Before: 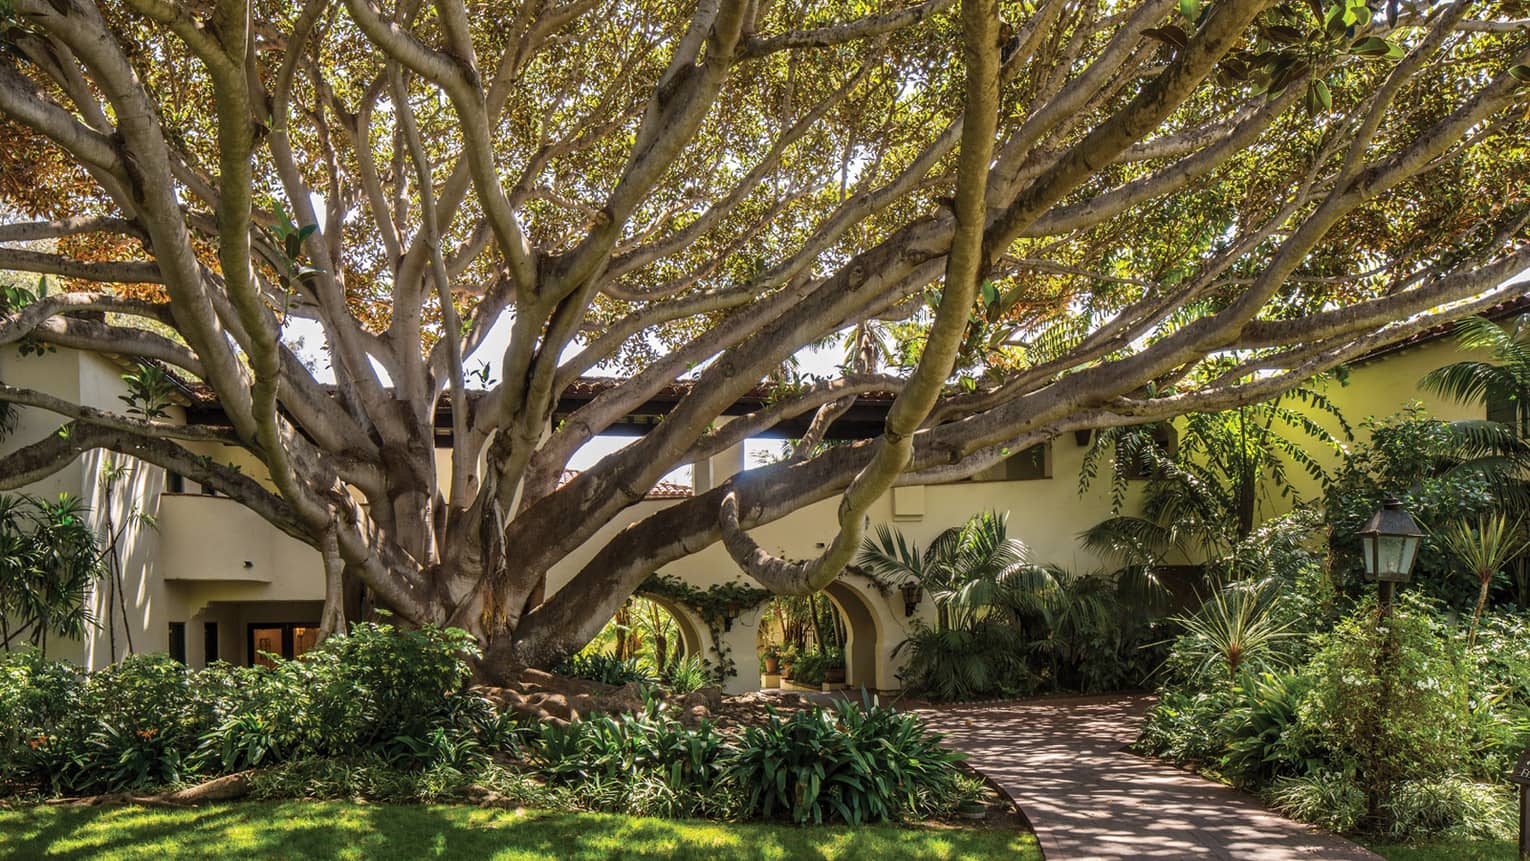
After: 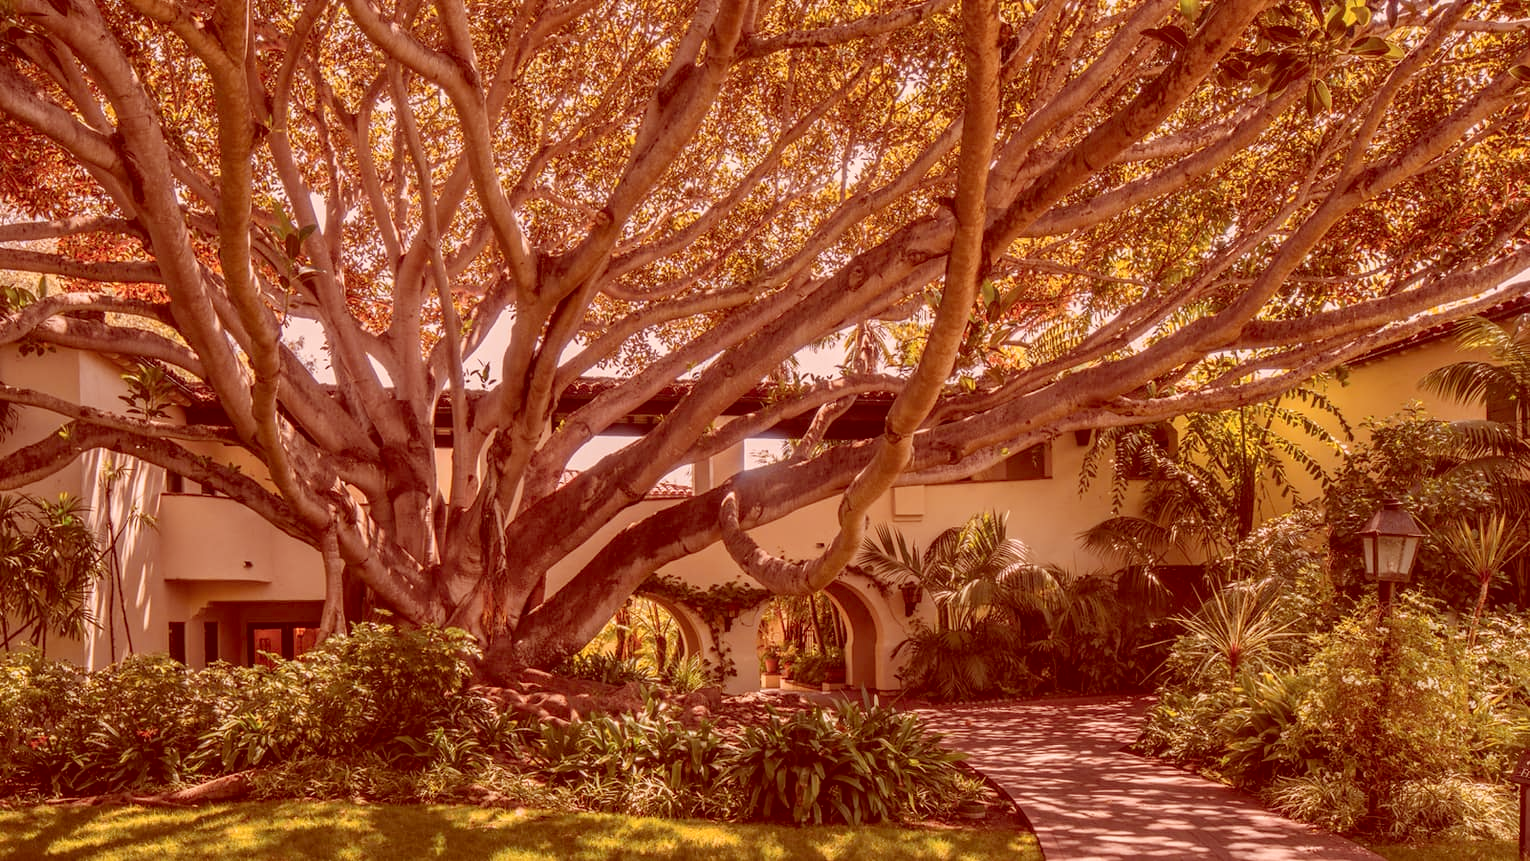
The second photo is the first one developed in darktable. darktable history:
color zones: curves: ch1 [(0.24, 0.629) (0.75, 0.5)]; ch2 [(0.255, 0.454) (0.745, 0.491)]
contrast brightness saturation: contrast -0.131, brightness 0.046, saturation -0.13
color correction: highlights a* 9.12, highlights b* 8.89, shadows a* 39.78, shadows b* 39.81, saturation 0.767
